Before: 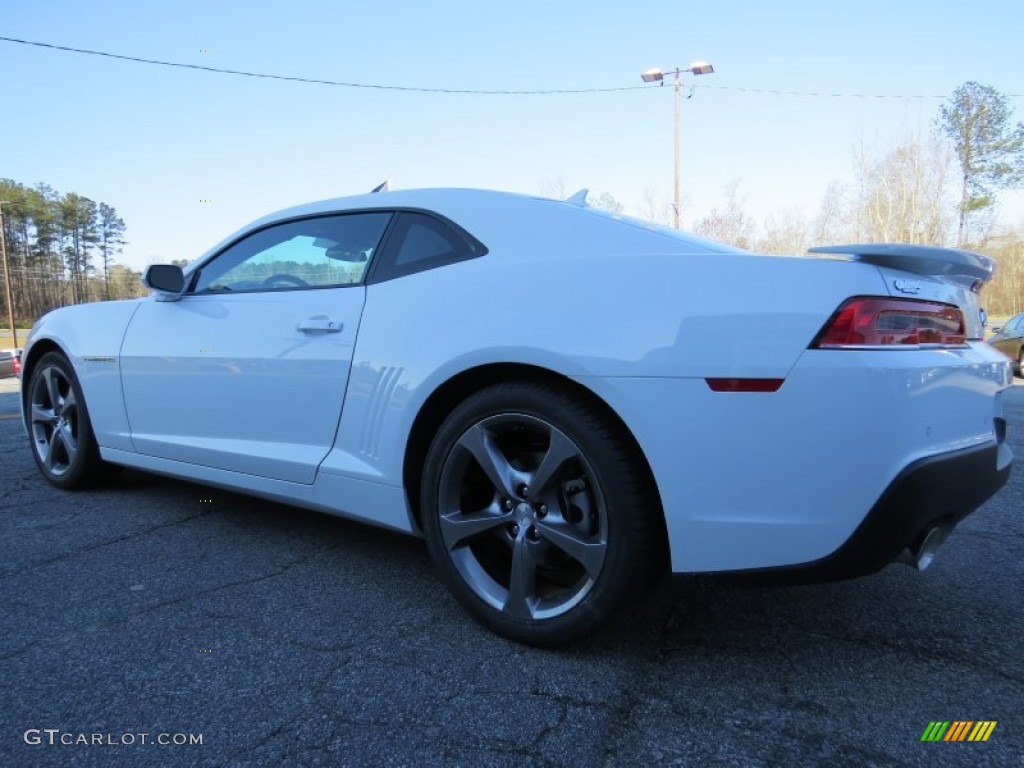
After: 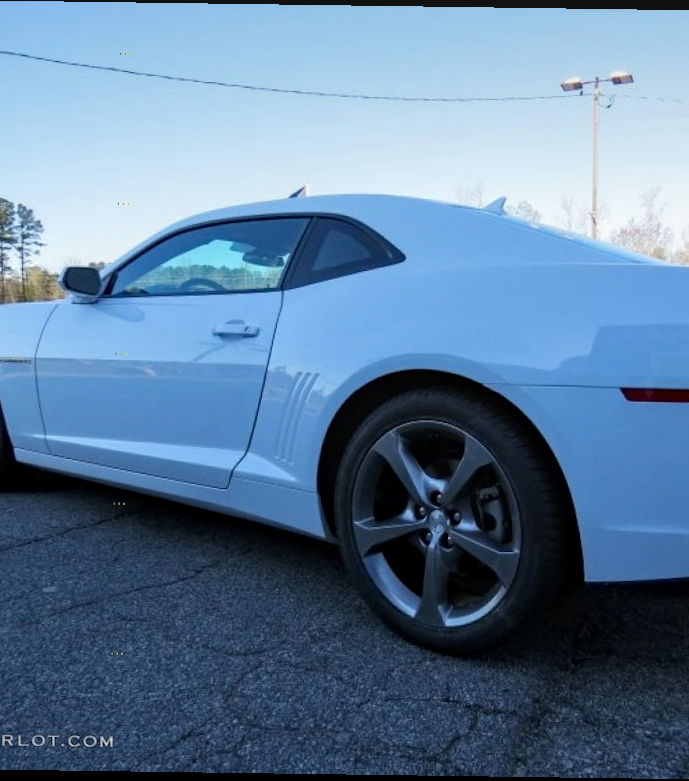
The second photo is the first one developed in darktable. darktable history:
haze removal: compatibility mode true, adaptive false
local contrast: on, module defaults
crop and rotate: left 8.786%, right 24.548%
rotate and perspective: rotation 0.8°, automatic cropping off
